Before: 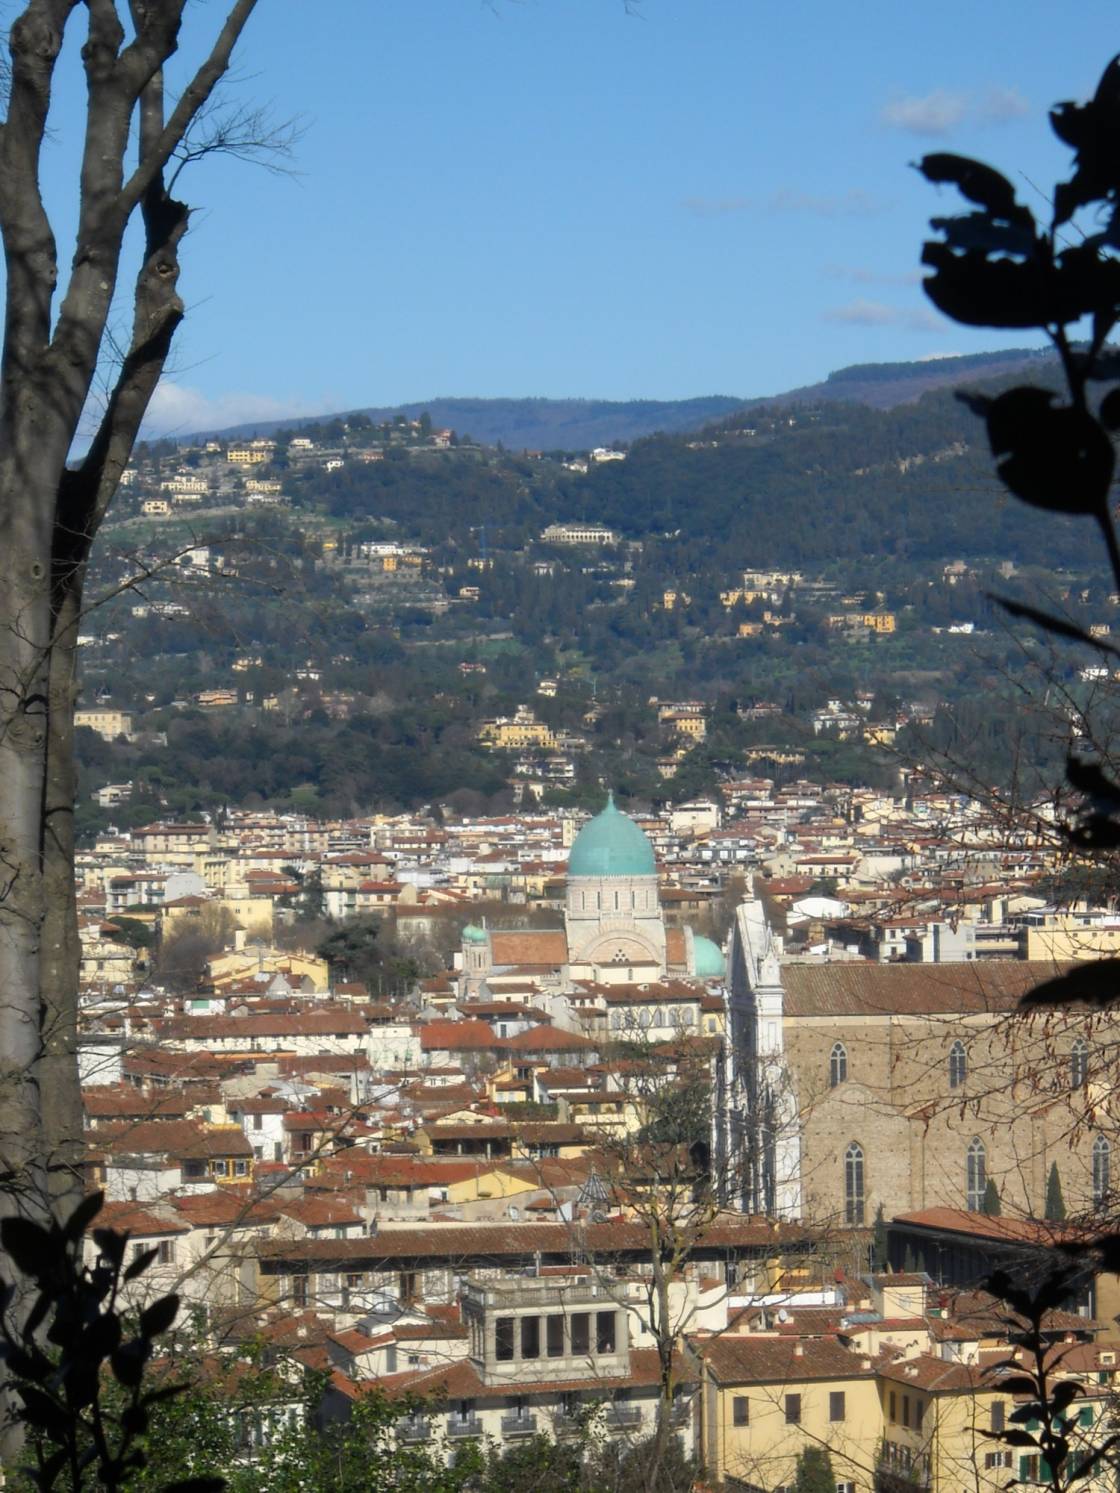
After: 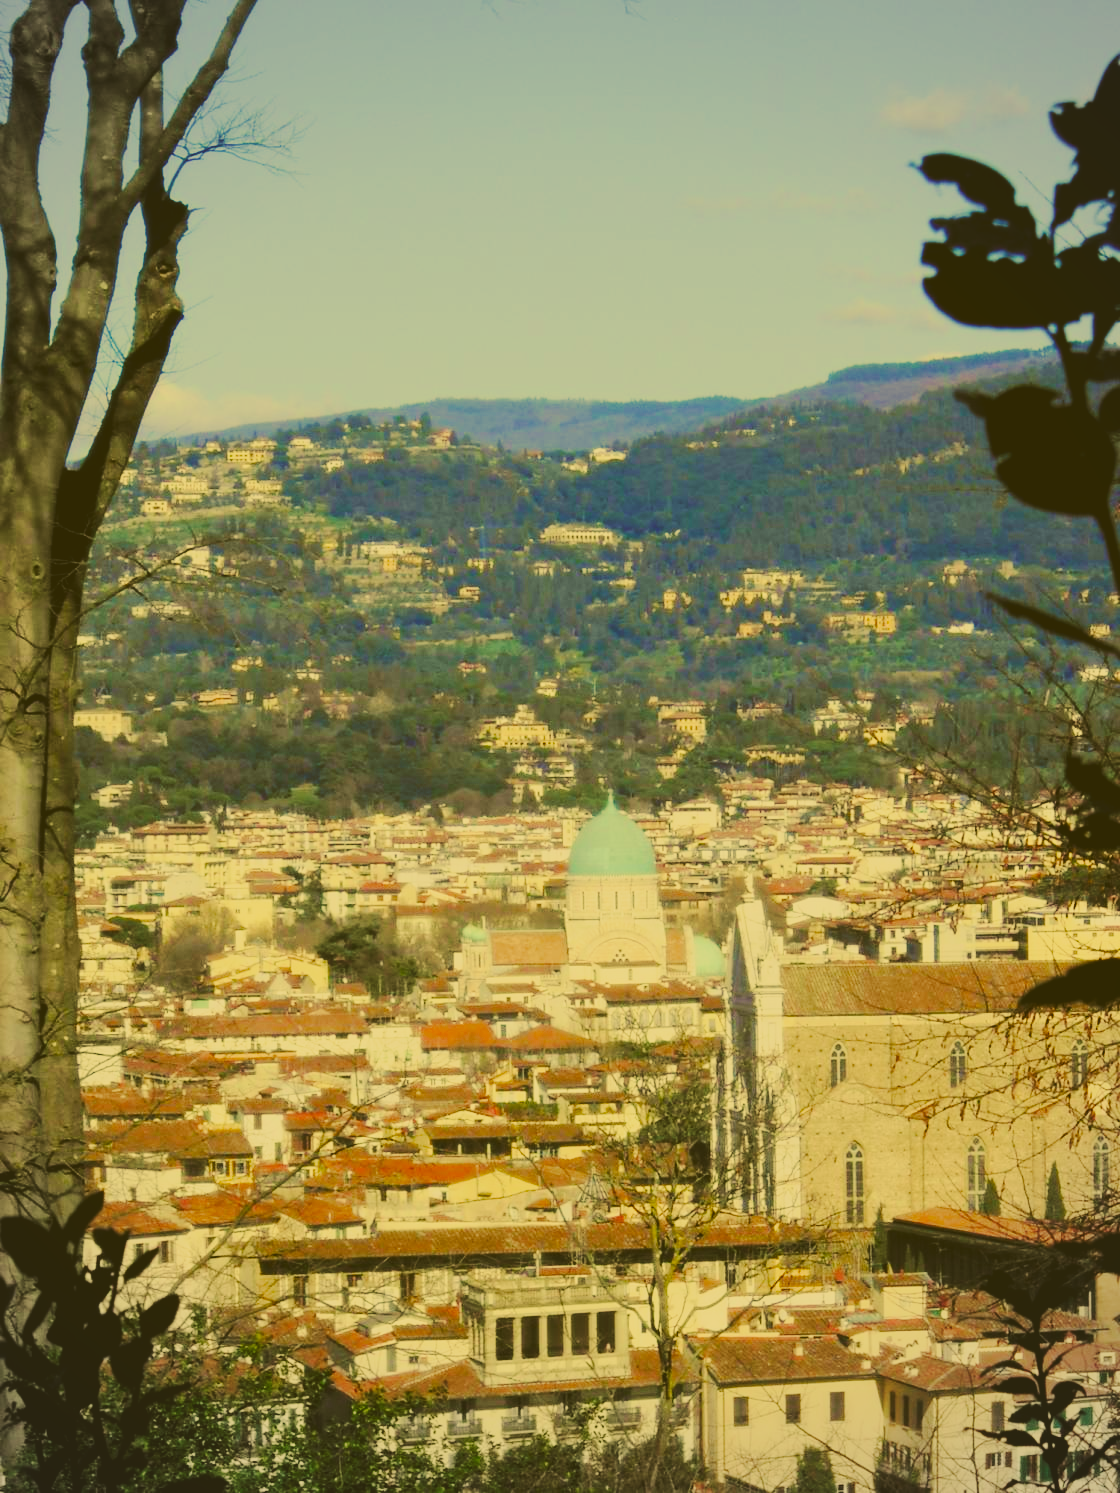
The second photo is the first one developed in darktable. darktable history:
exposure: black level correction -0.014, exposure -0.193 EV, compensate highlight preservation false
tone curve: curves: ch0 [(0, 0) (0.003, 0.145) (0.011, 0.148) (0.025, 0.15) (0.044, 0.159) (0.069, 0.16) (0.1, 0.164) (0.136, 0.182) (0.177, 0.213) (0.224, 0.247) (0.277, 0.298) (0.335, 0.37) (0.399, 0.456) (0.468, 0.552) (0.543, 0.641) (0.623, 0.713) (0.709, 0.768) (0.801, 0.825) (0.898, 0.868) (1, 1)], preserve colors none
color correction: highlights a* 0.162, highlights b* 29.53, shadows a* -0.162, shadows b* 21.09
color balance rgb: perceptual saturation grading › global saturation 25%, perceptual saturation grading › highlights -50%, perceptual saturation grading › shadows 30%, perceptual brilliance grading › global brilliance 12%, global vibrance 20%
filmic rgb: black relative exposure -7.48 EV, white relative exposure 4.83 EV, hardness 3.4, color science v6 (2022)
vignetting: brightness -0.167
velvia: strength 45%
